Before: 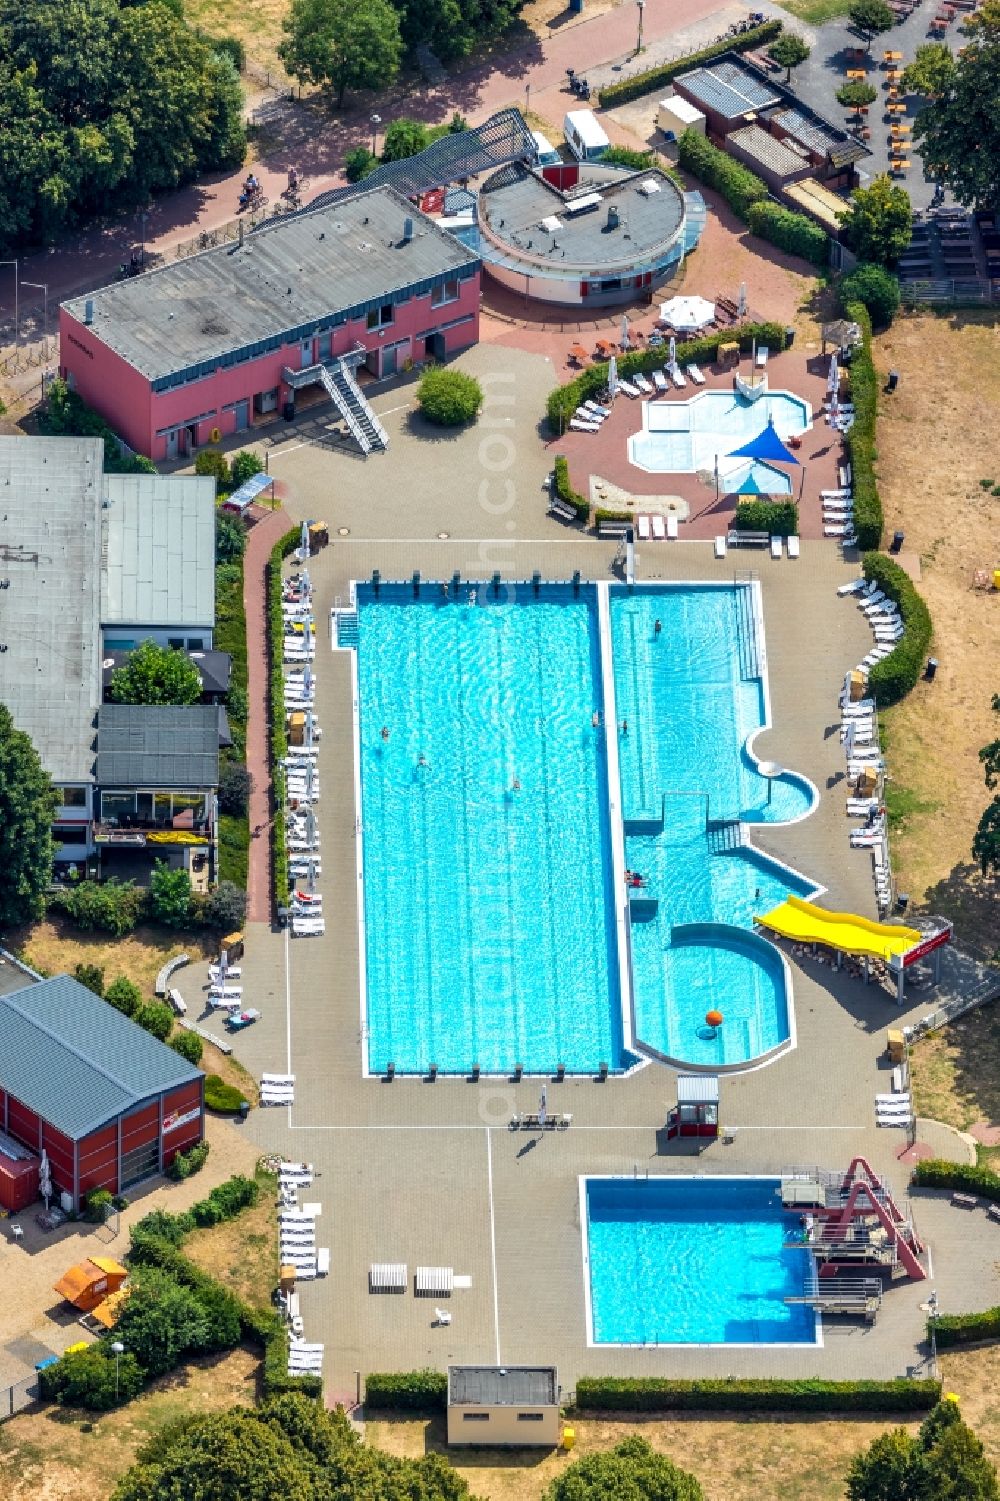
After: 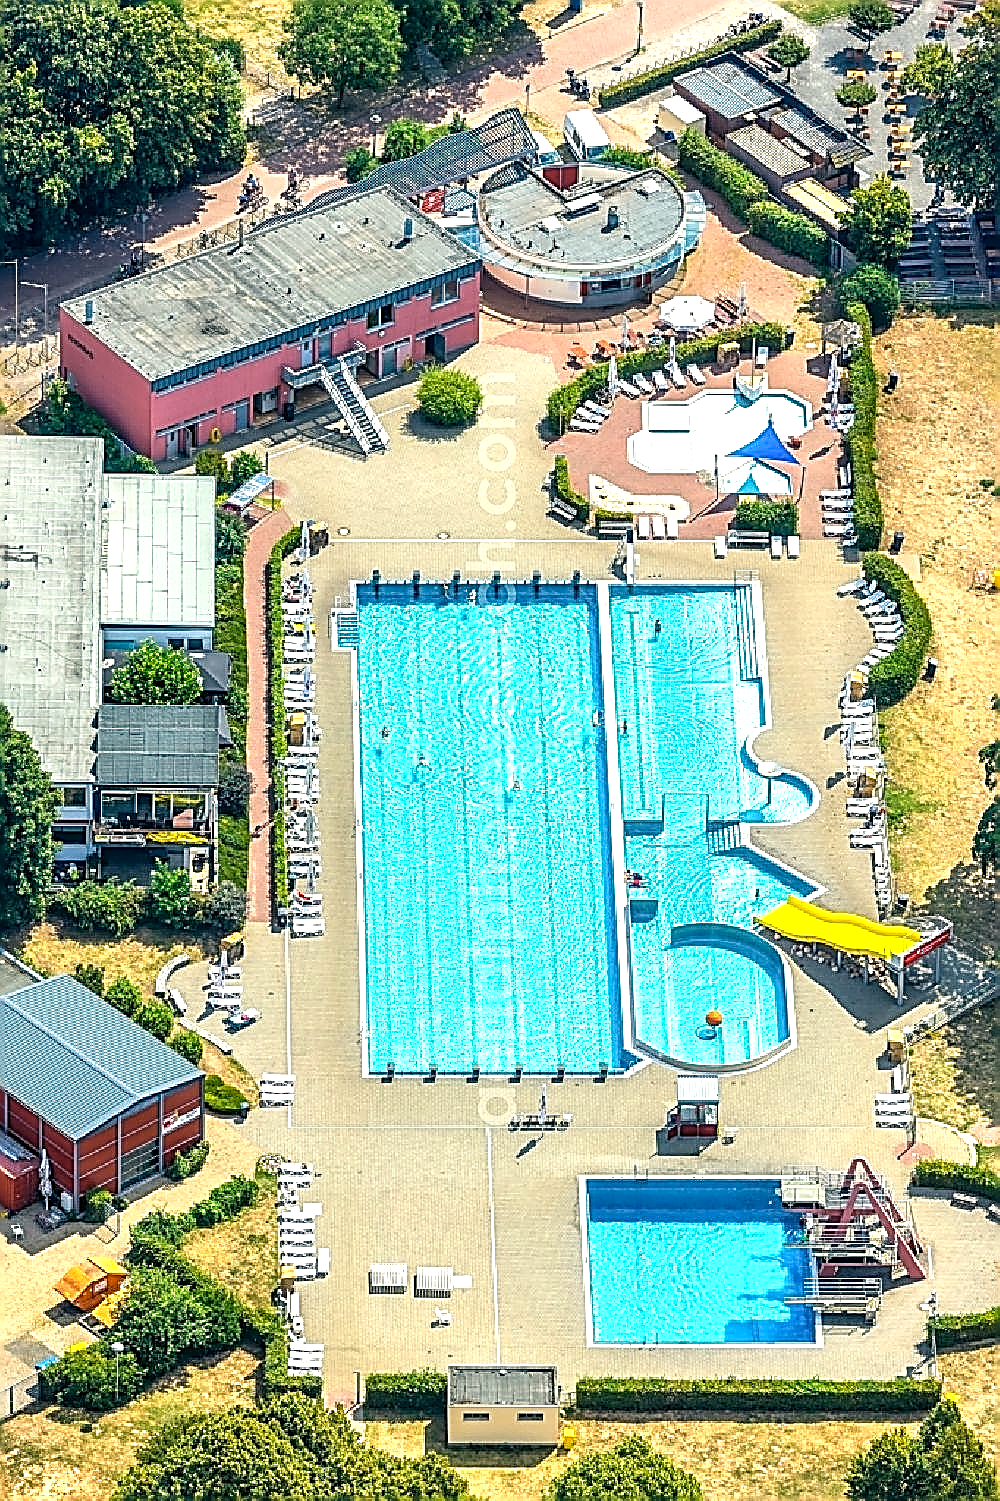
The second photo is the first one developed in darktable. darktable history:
local contrast: on, module defaults
exposure: exposure 0.792 EV, compensate highlight preservation false
color correction: highlights a* -0.349, highlights b* 9.34, shadows a* -9.18, shadows b* 0.974
sharpen: amount 1.871
